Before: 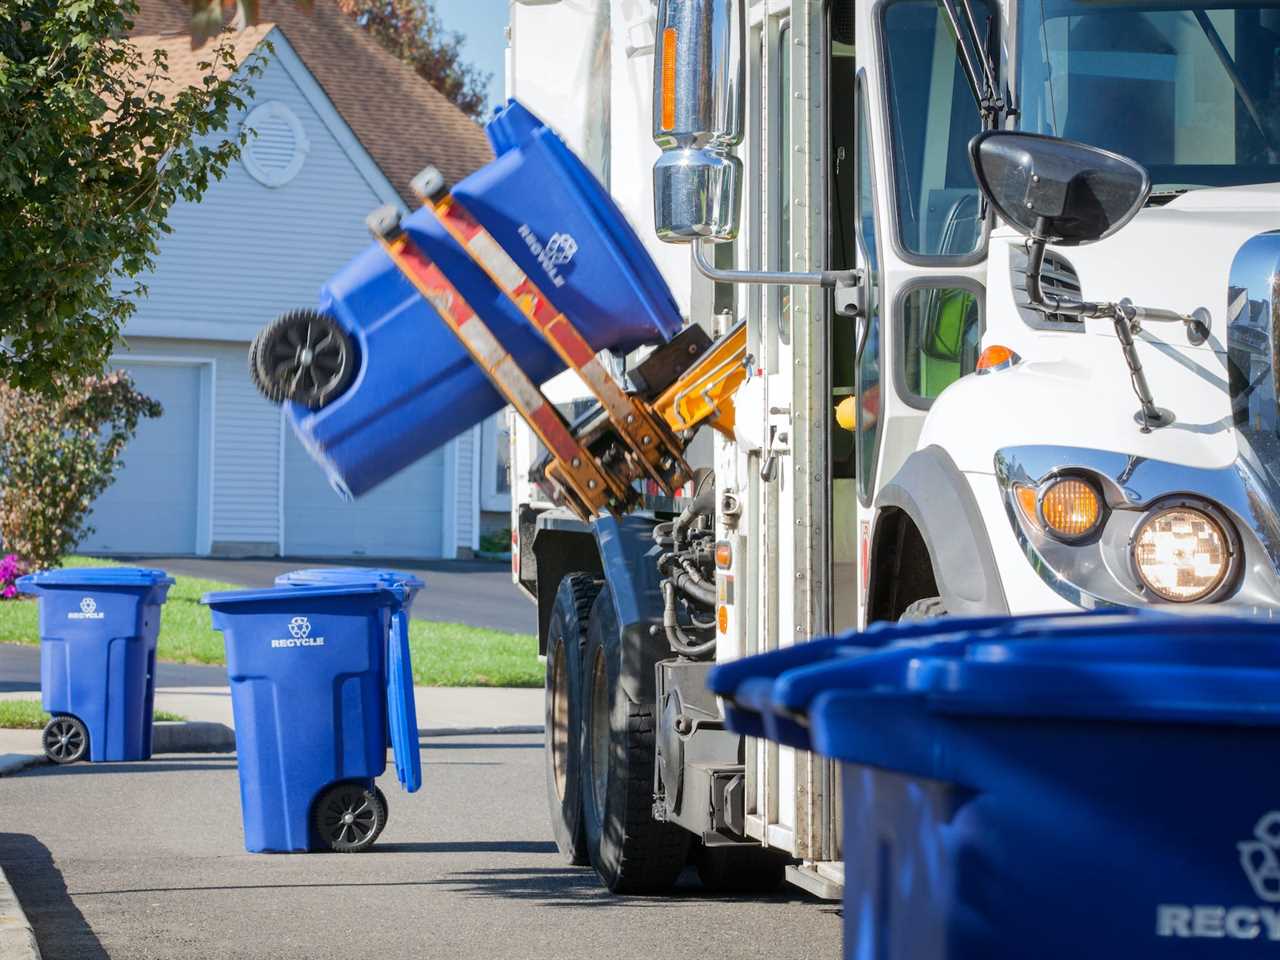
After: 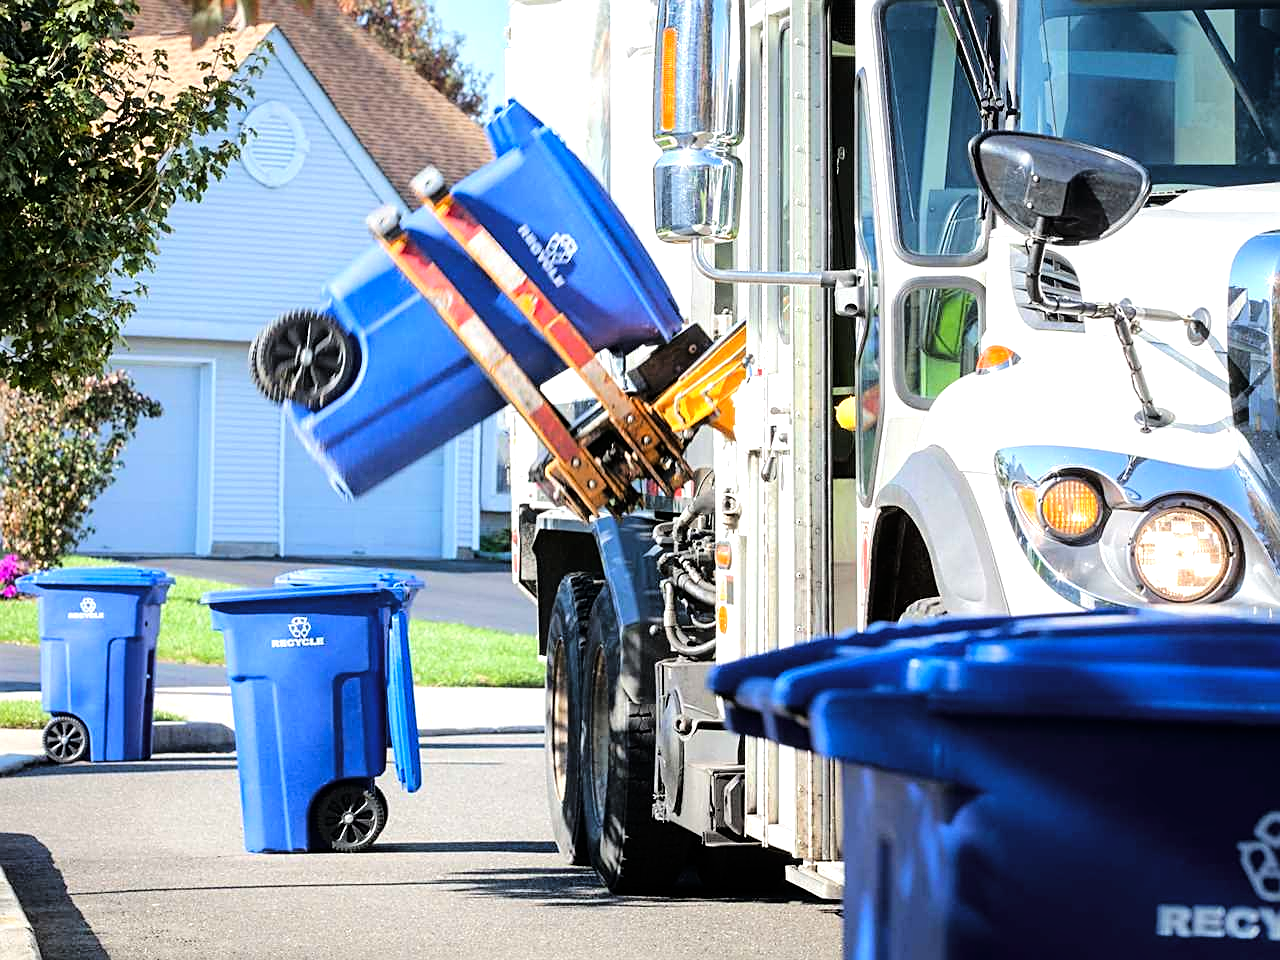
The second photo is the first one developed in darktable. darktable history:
tone equalizer: -8 EV -0.729 EV, -7 EV -0.687 EV, -6 EV -0.629 EV, -5 EV -0.42 EV, -3 EV 0.402 EV, -2 EV 0.6 EV, -1 EV 0.688 EV, +0 EV 0.769 EV
tone curve: curves: ch0 [(0.003, 0) (0.066, 0.031) (0.163, 0.112) (0.264, 0.238) (0.395, 0.421) (0.517, 0.56) (0.684, 0.734) (0.791, 0.814) (1, 1)]; ch1 [(0, 0) (0.164, 0.115) (0.337, 0.332) (0.39, 0.398) (0.464, 0.461) (0.501, 0.5) (0.507, 0.5) (0.534, 0.532) (0.577, 0.59) (0.652, 0.681) (0.733, 0.749) (0.811, 0.796) (1, 1)]; ch2 [(0, 0) (0.337, 0.382) (0.464, 0.476) (0.501, 0.502) (0.527, 0.54) (0.551, 0.565) (0.6, 0.59) (0.687, 0.675) (1, 1)], color space Lab, linked channels, preserve colors none
sharpen: on, module defaults
